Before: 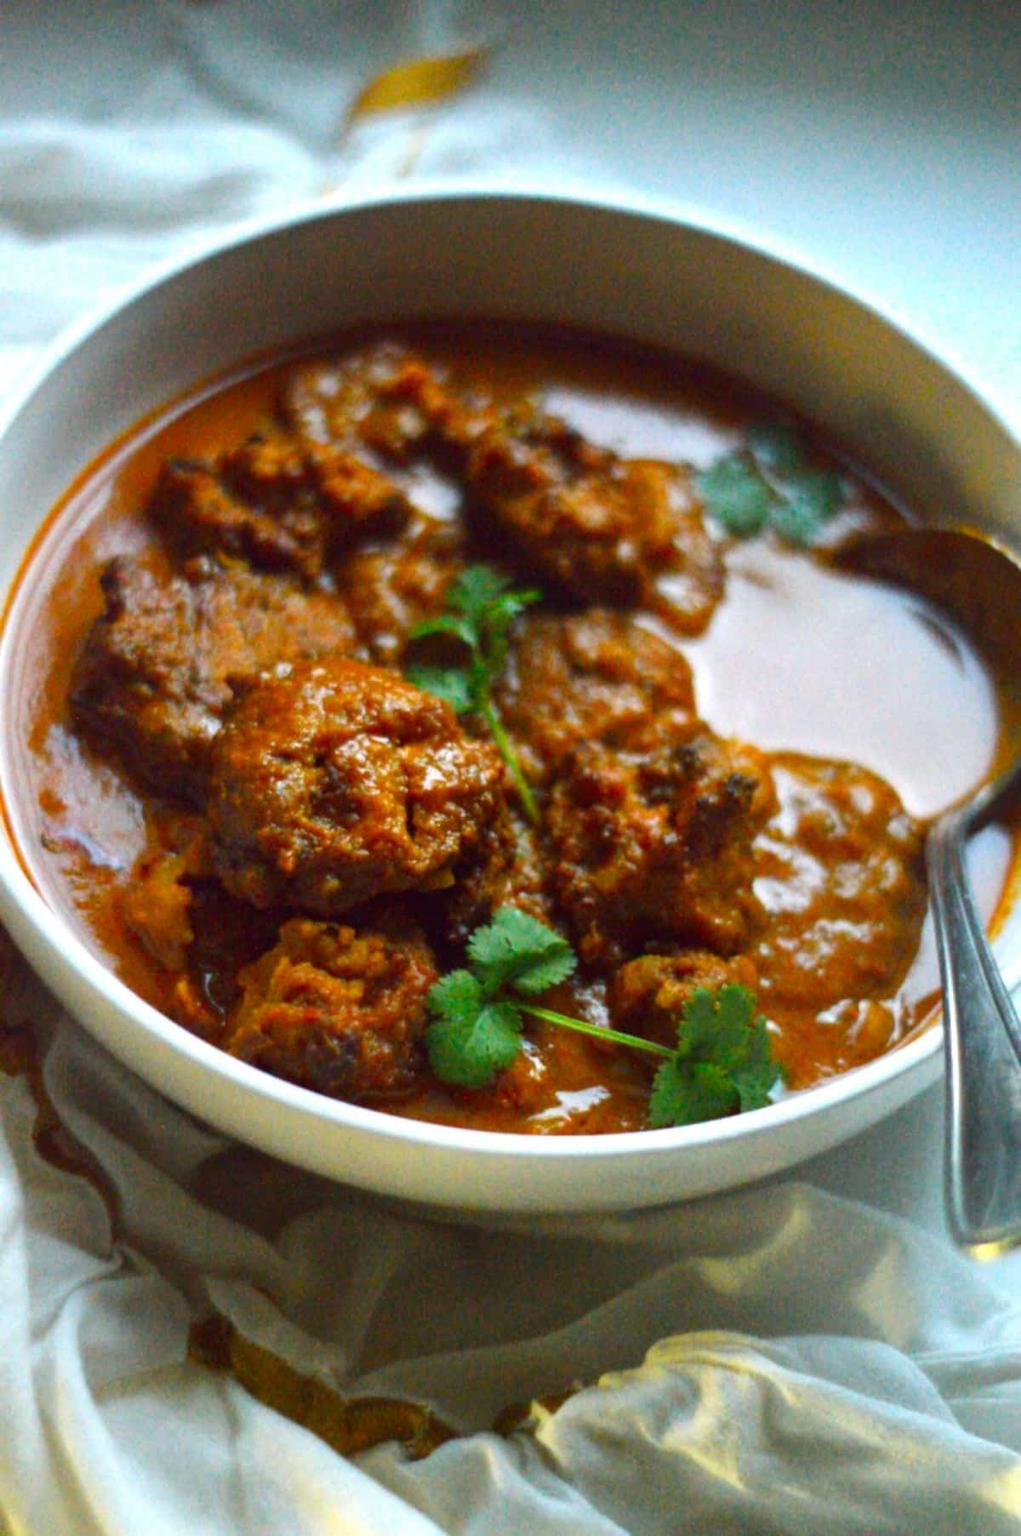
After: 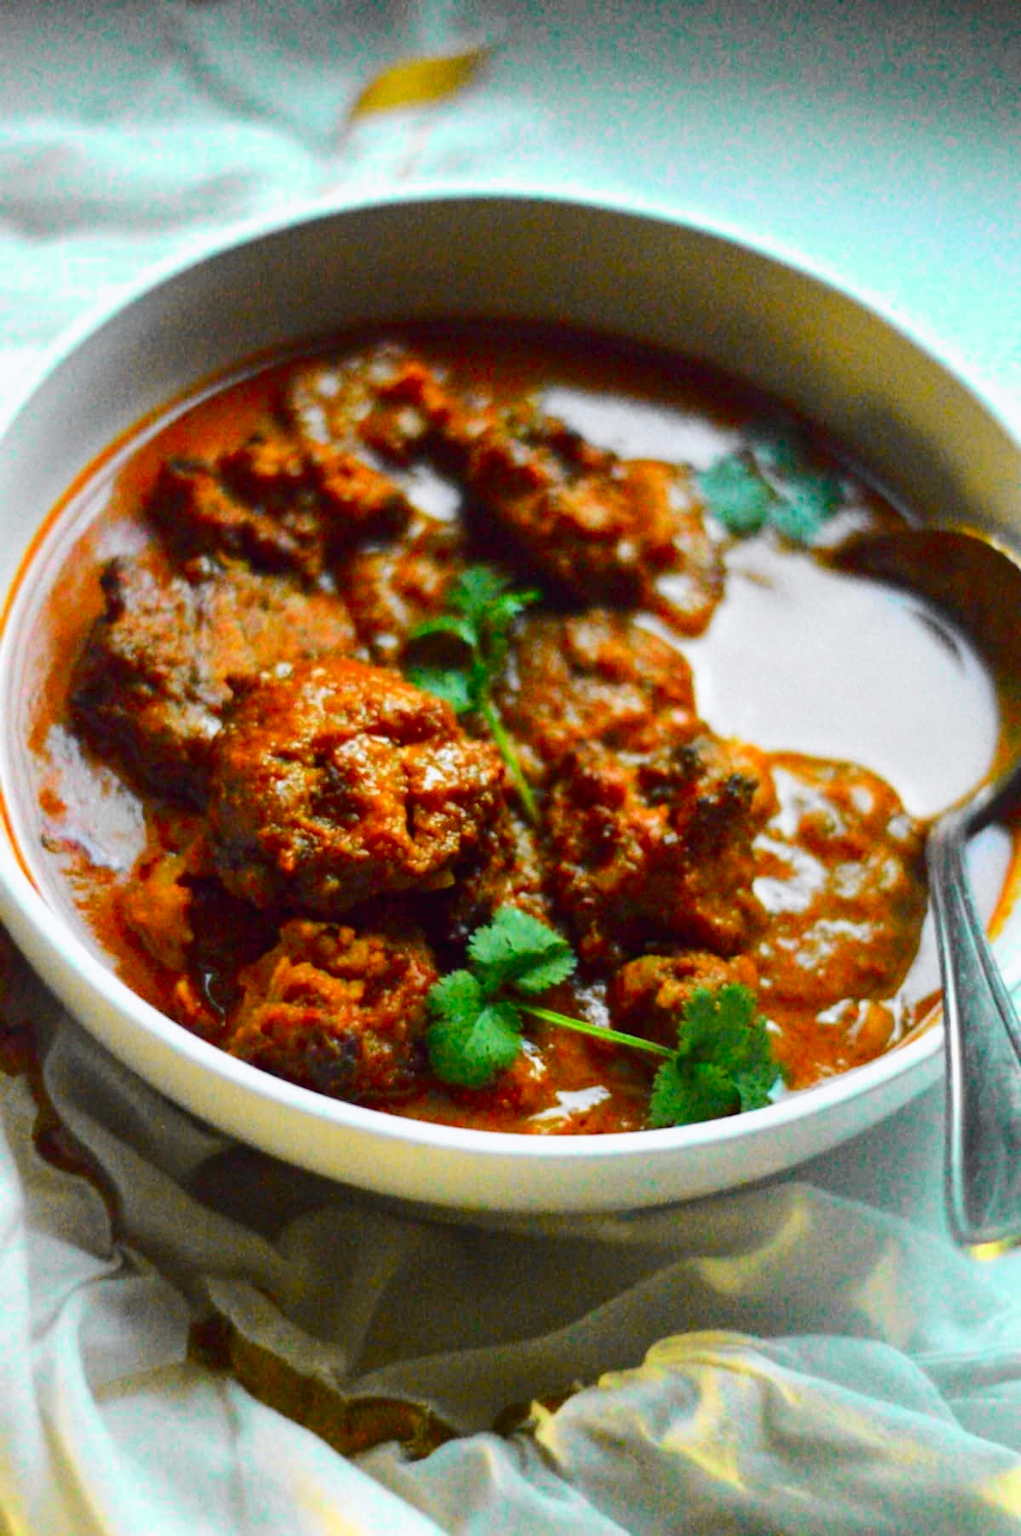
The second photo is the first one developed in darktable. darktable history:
tone curve: curves: ch0 [(0, 0) (0.071, 0.047) (0.266, 0.26) (0.483, 0.554) (0.753, 0.811) (1, 0.983)]; ch1 [(0, 0) (0.346, 0.307) (0.408, 0.369) (0.463, 0.443) (0.482, 0.493) (0.502, 0.5) (0.517, 0.502) (0.55, 0.548) (0.597, 0.624) (0.651, 0.698) (1, 1)]; ch2 [(0, 0) (0.346, 0.34) (0.434, 0.46) (0.485, 0.494) (0.5, 0.494) (0.517, 0.506) (0.535, 0.529) (0.583, 0.611) (0.625, 0.666) (1, 1)], color space Lab, independent channels, preserve colors none
